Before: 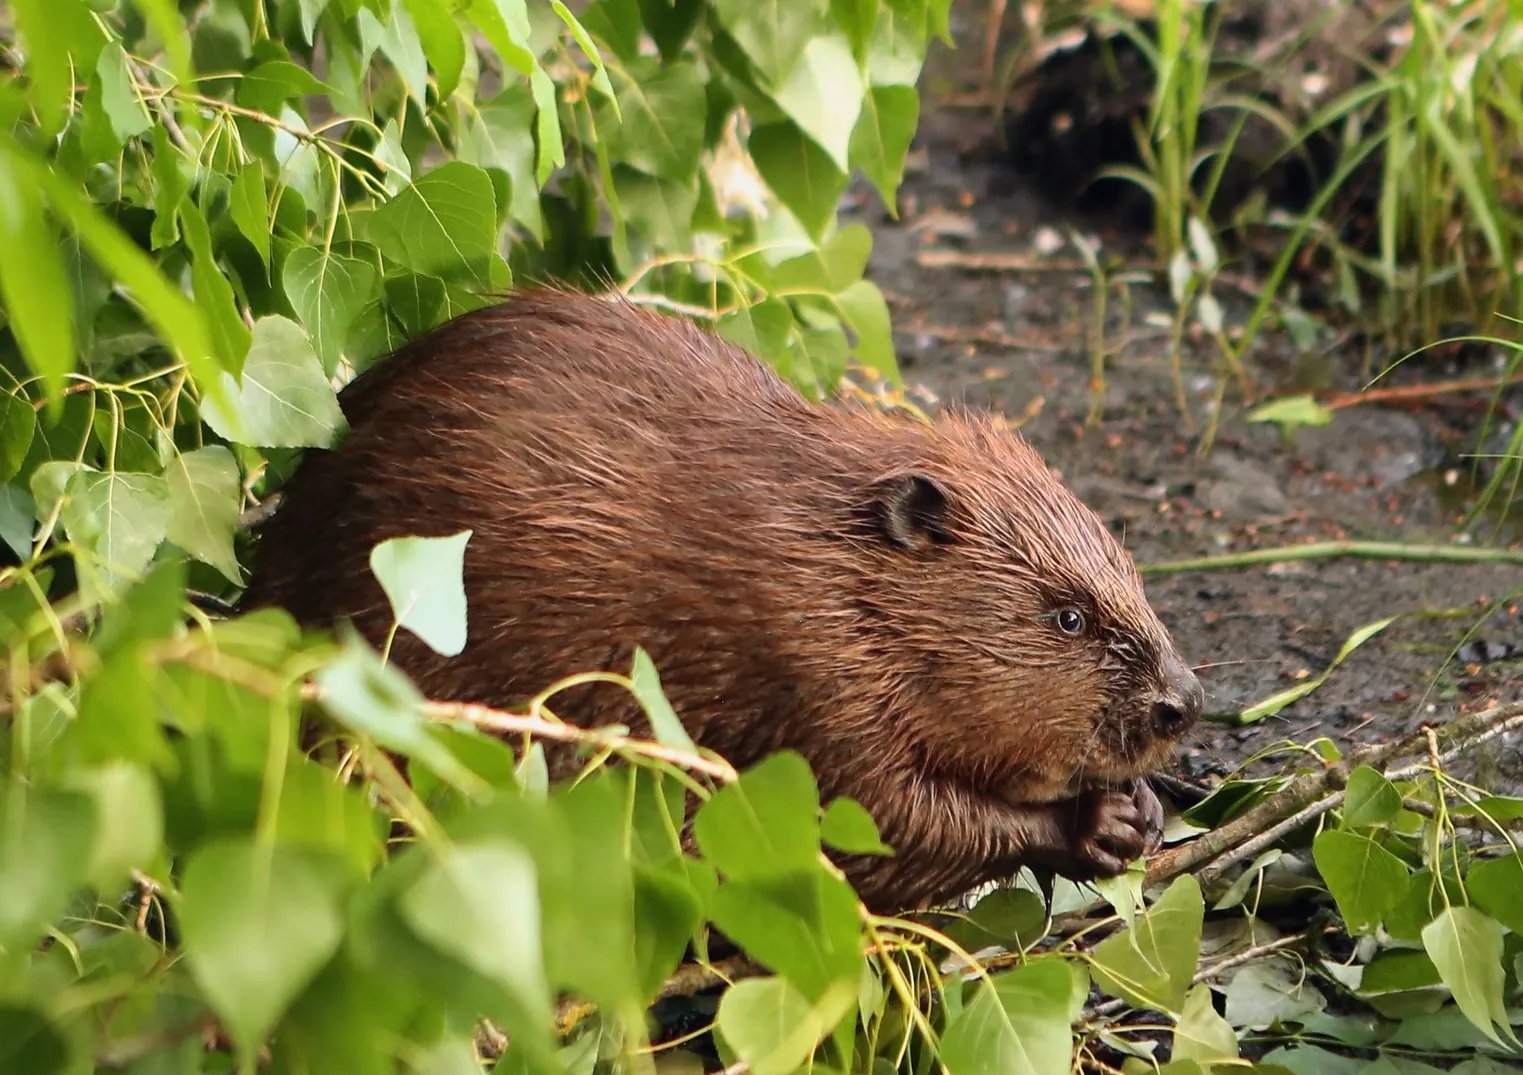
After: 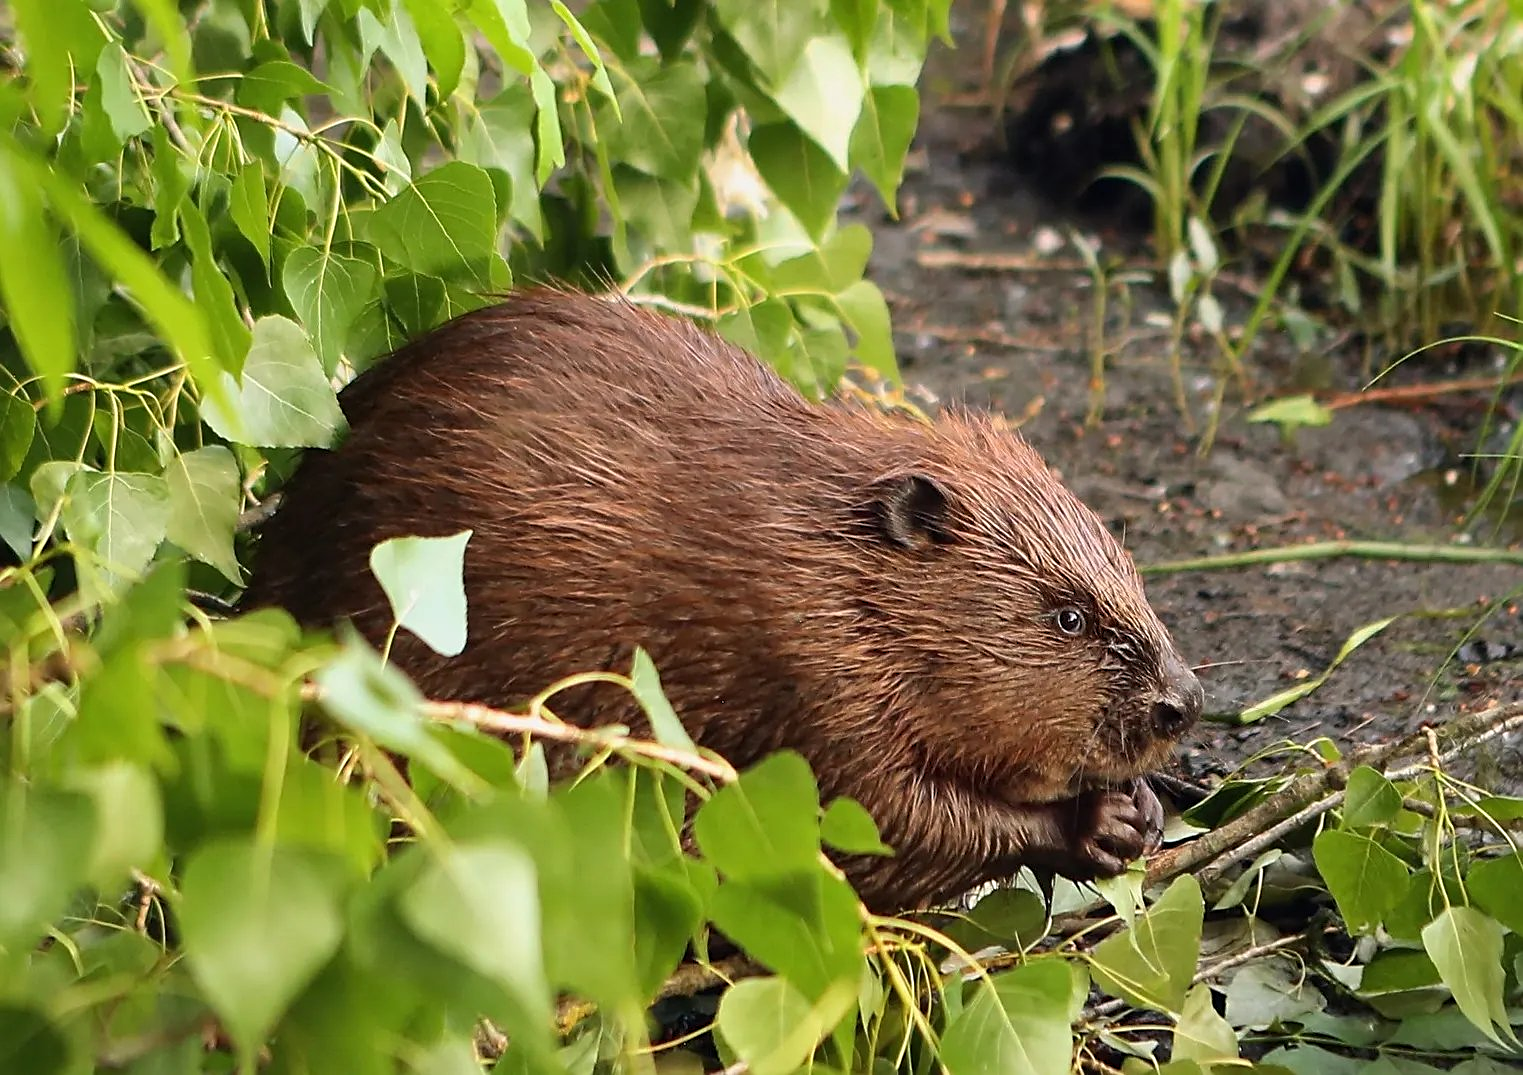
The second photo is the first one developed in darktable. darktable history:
levels: gray 59.38%, levels [0, 0.498, 0.996]
sharpen: on, module defaults
